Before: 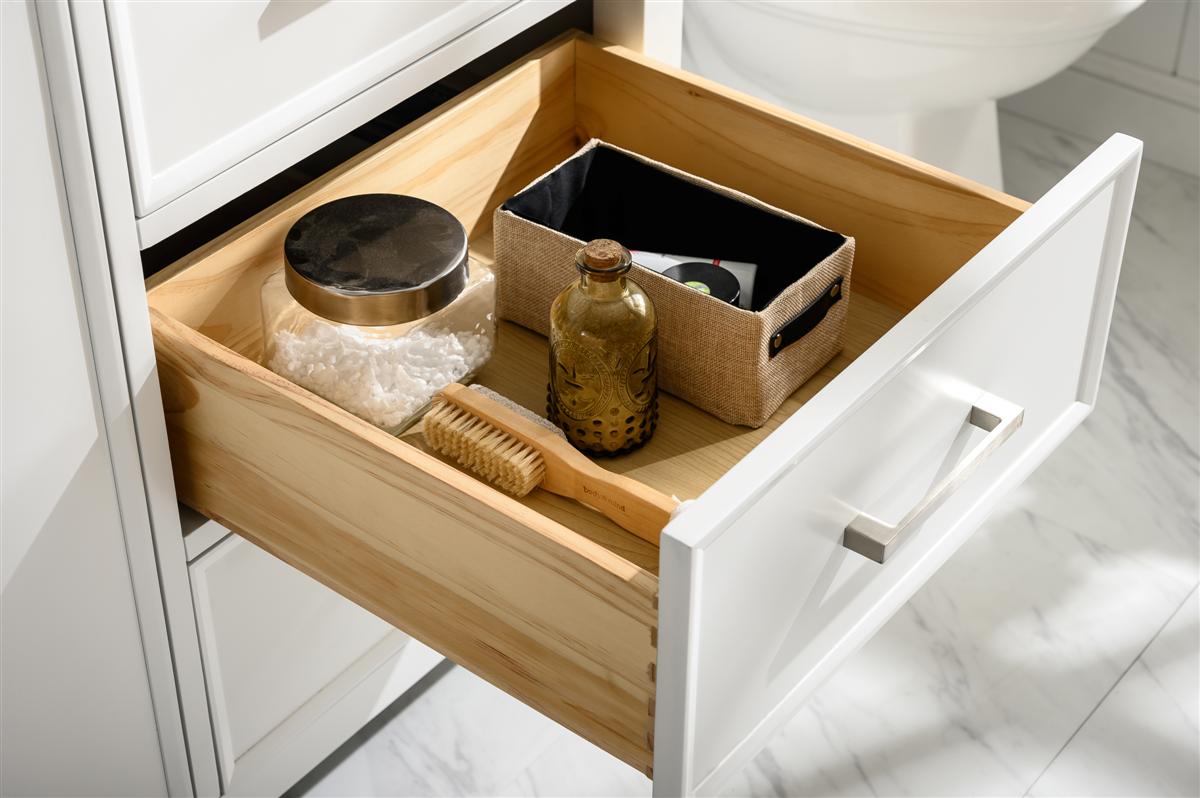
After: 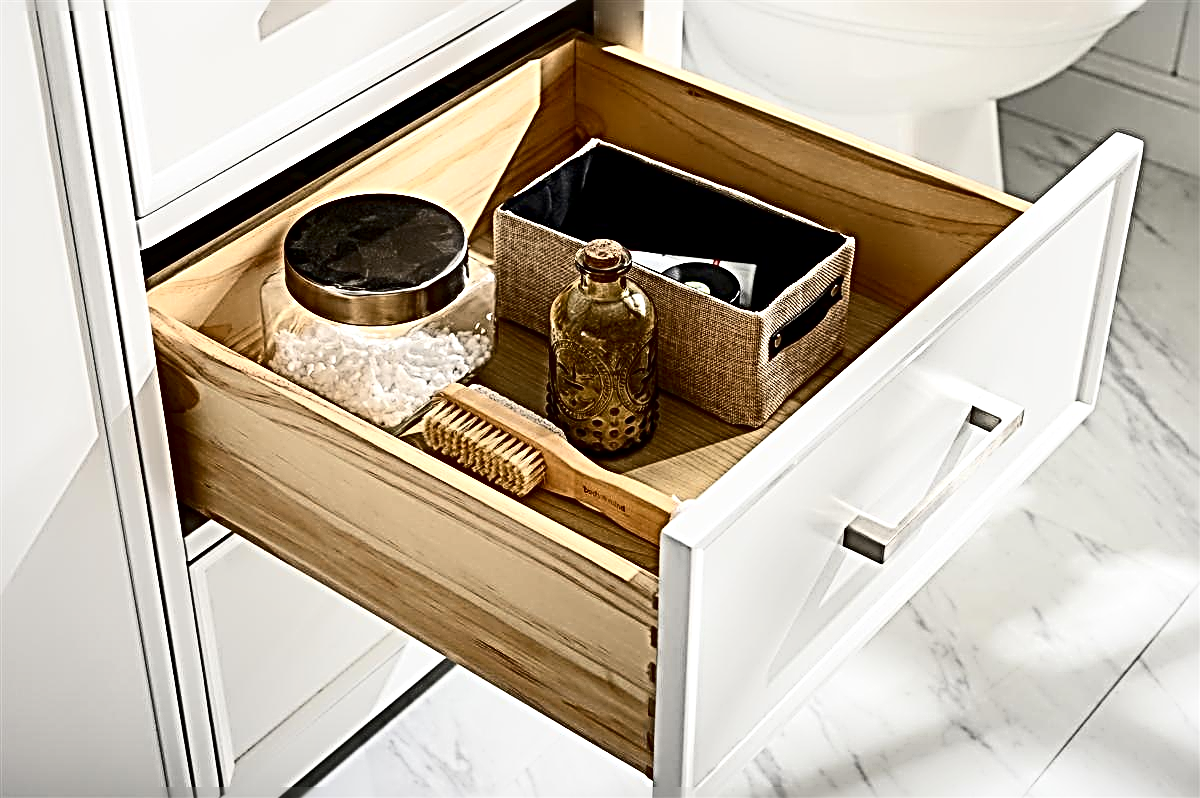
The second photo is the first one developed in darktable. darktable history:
local contrast: mode bilateral grid, contrast 19, coarseness 50, detail 120%, midtone range 0.2
sharpen: radius 4.048, amount 1.988
contrast brightness saturation: contrast 0.295
